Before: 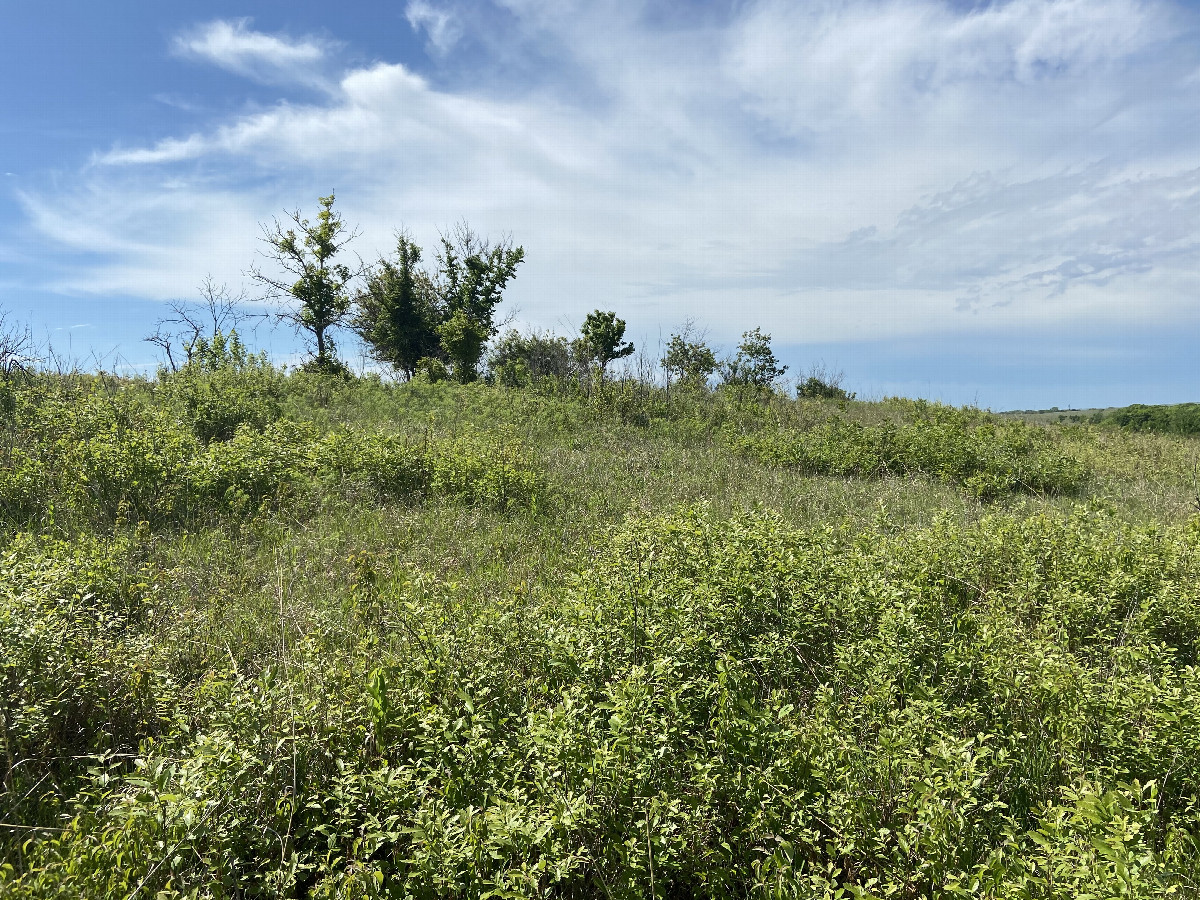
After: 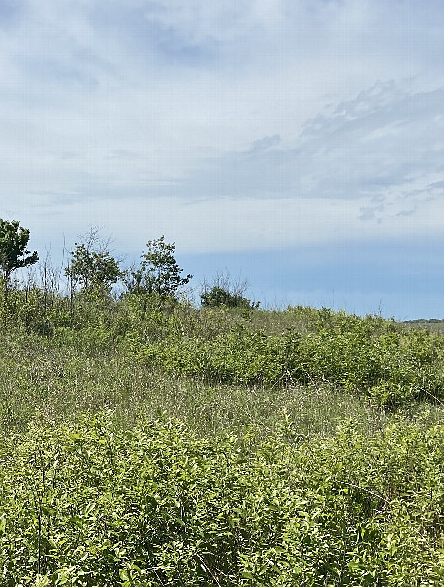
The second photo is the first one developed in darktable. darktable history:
sharpen: radius 1.002
crop and rotate: left 49.69%, top 10.139%, right 13.266%, bottom 24.598%
